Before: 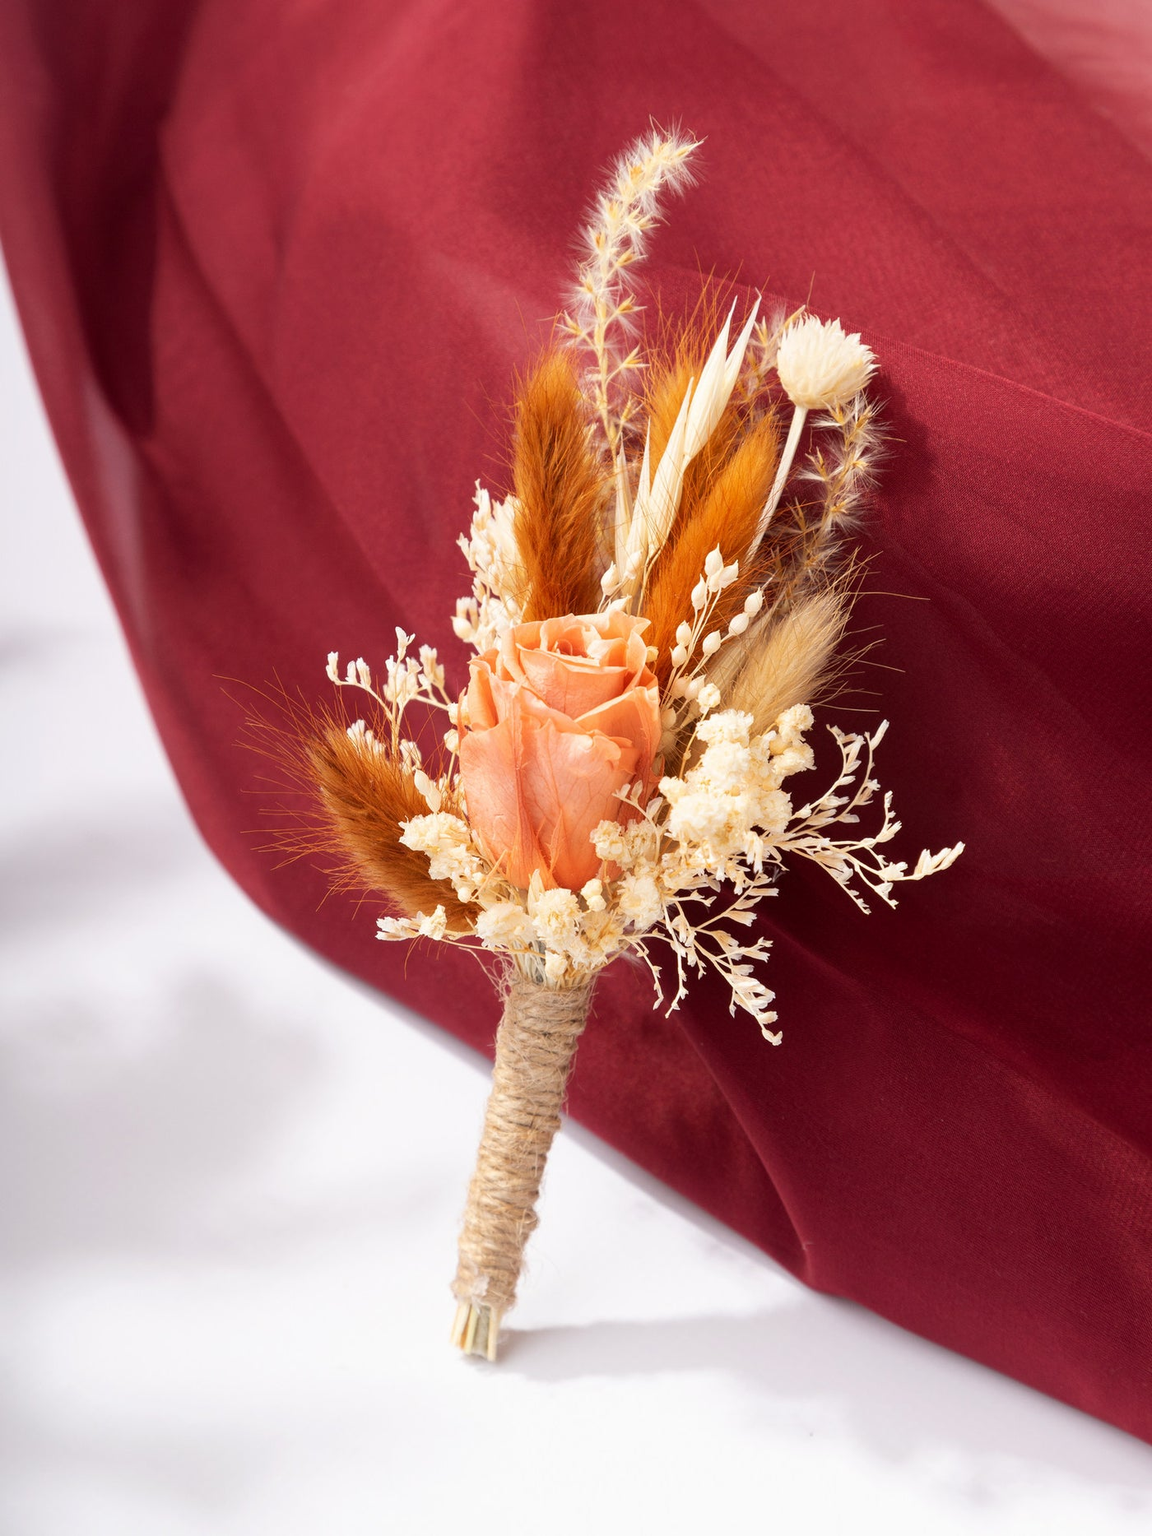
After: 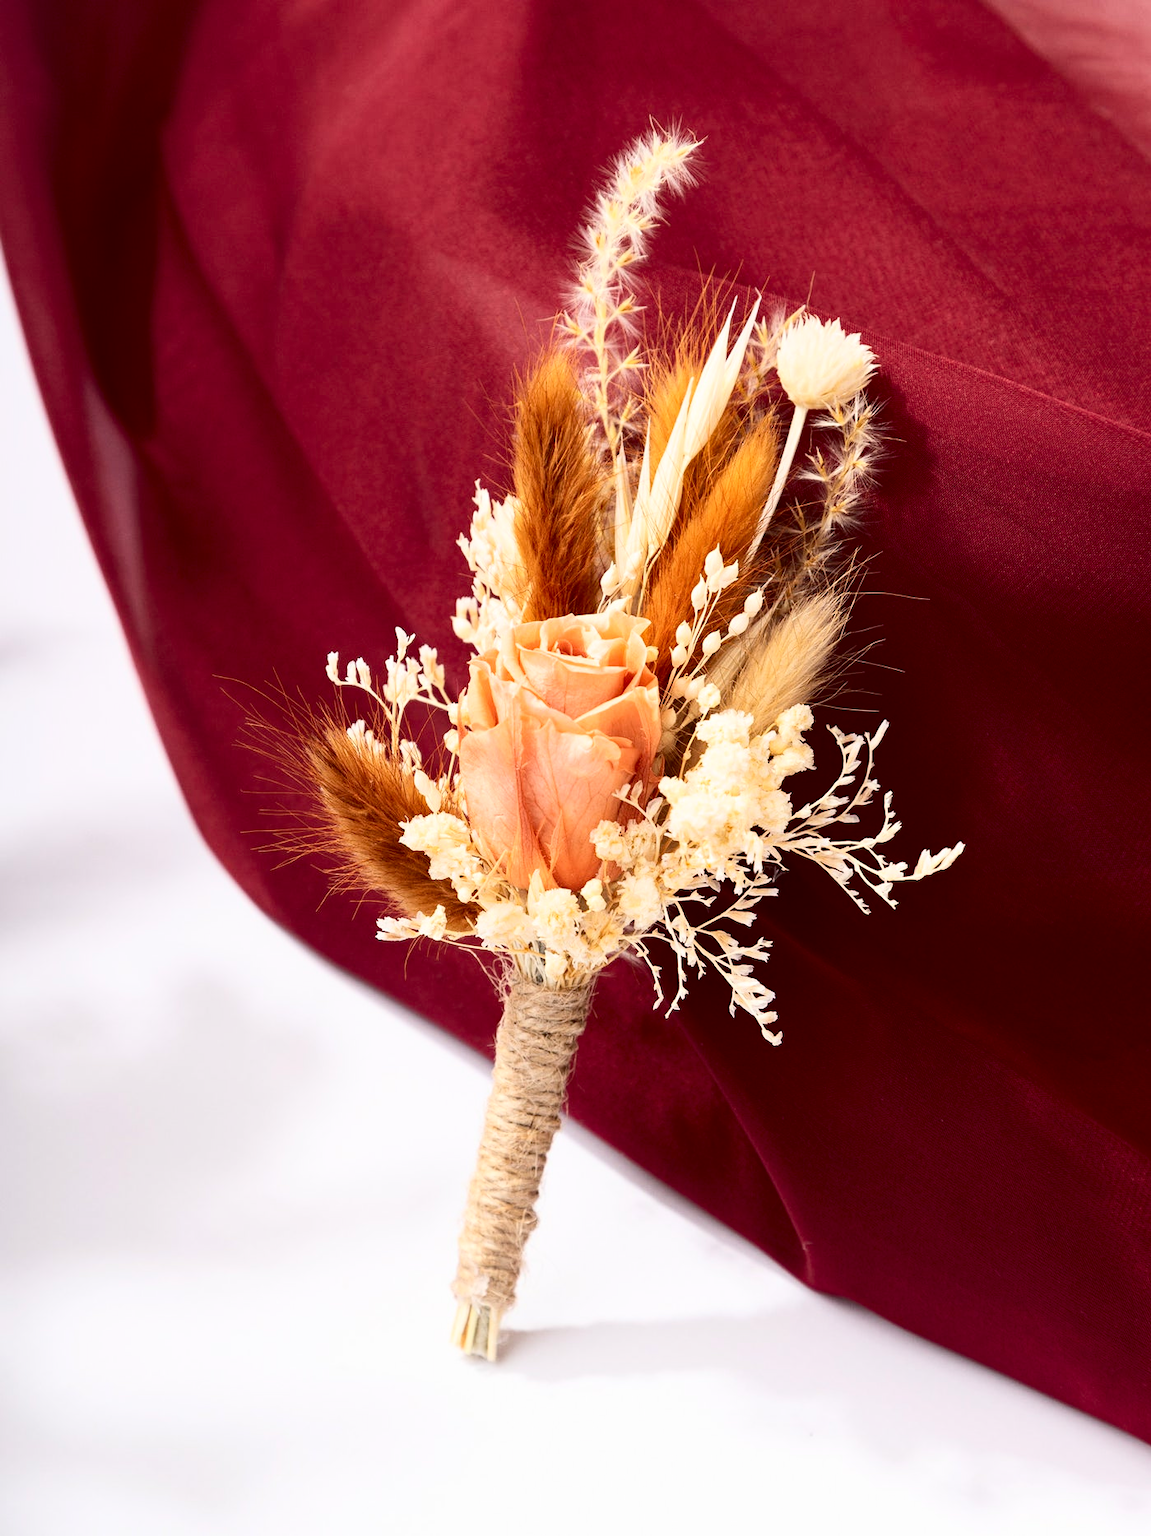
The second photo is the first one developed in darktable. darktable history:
haze removal: compatibility mode true, adaptive false
contrast brightness saturation: contrast 0.28
